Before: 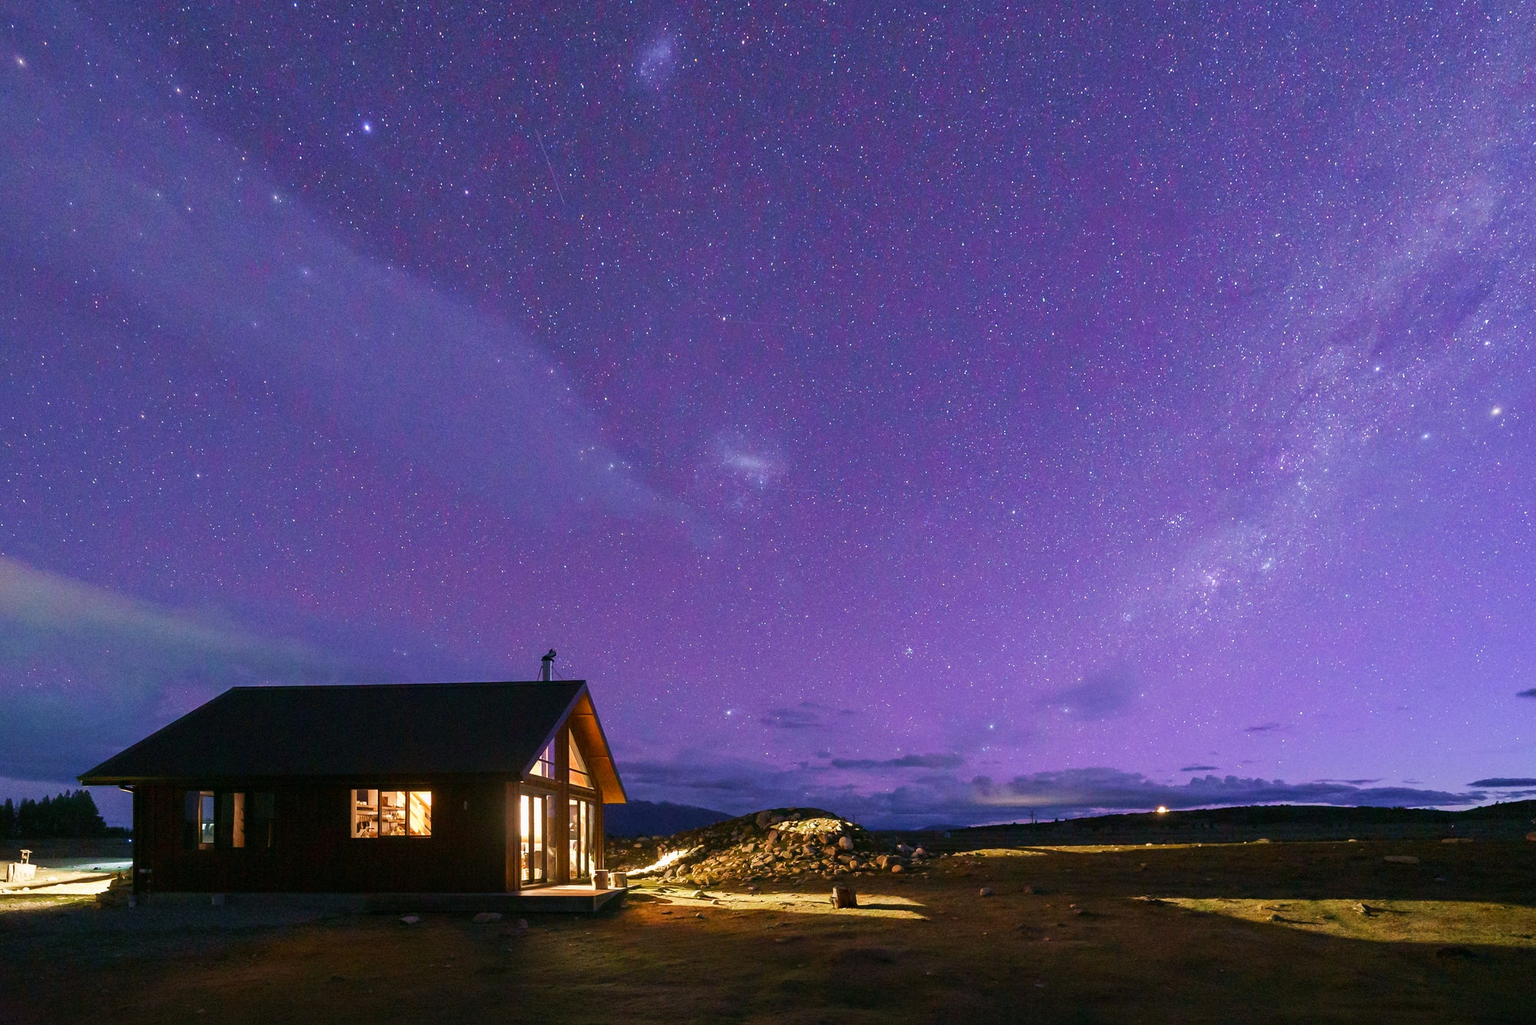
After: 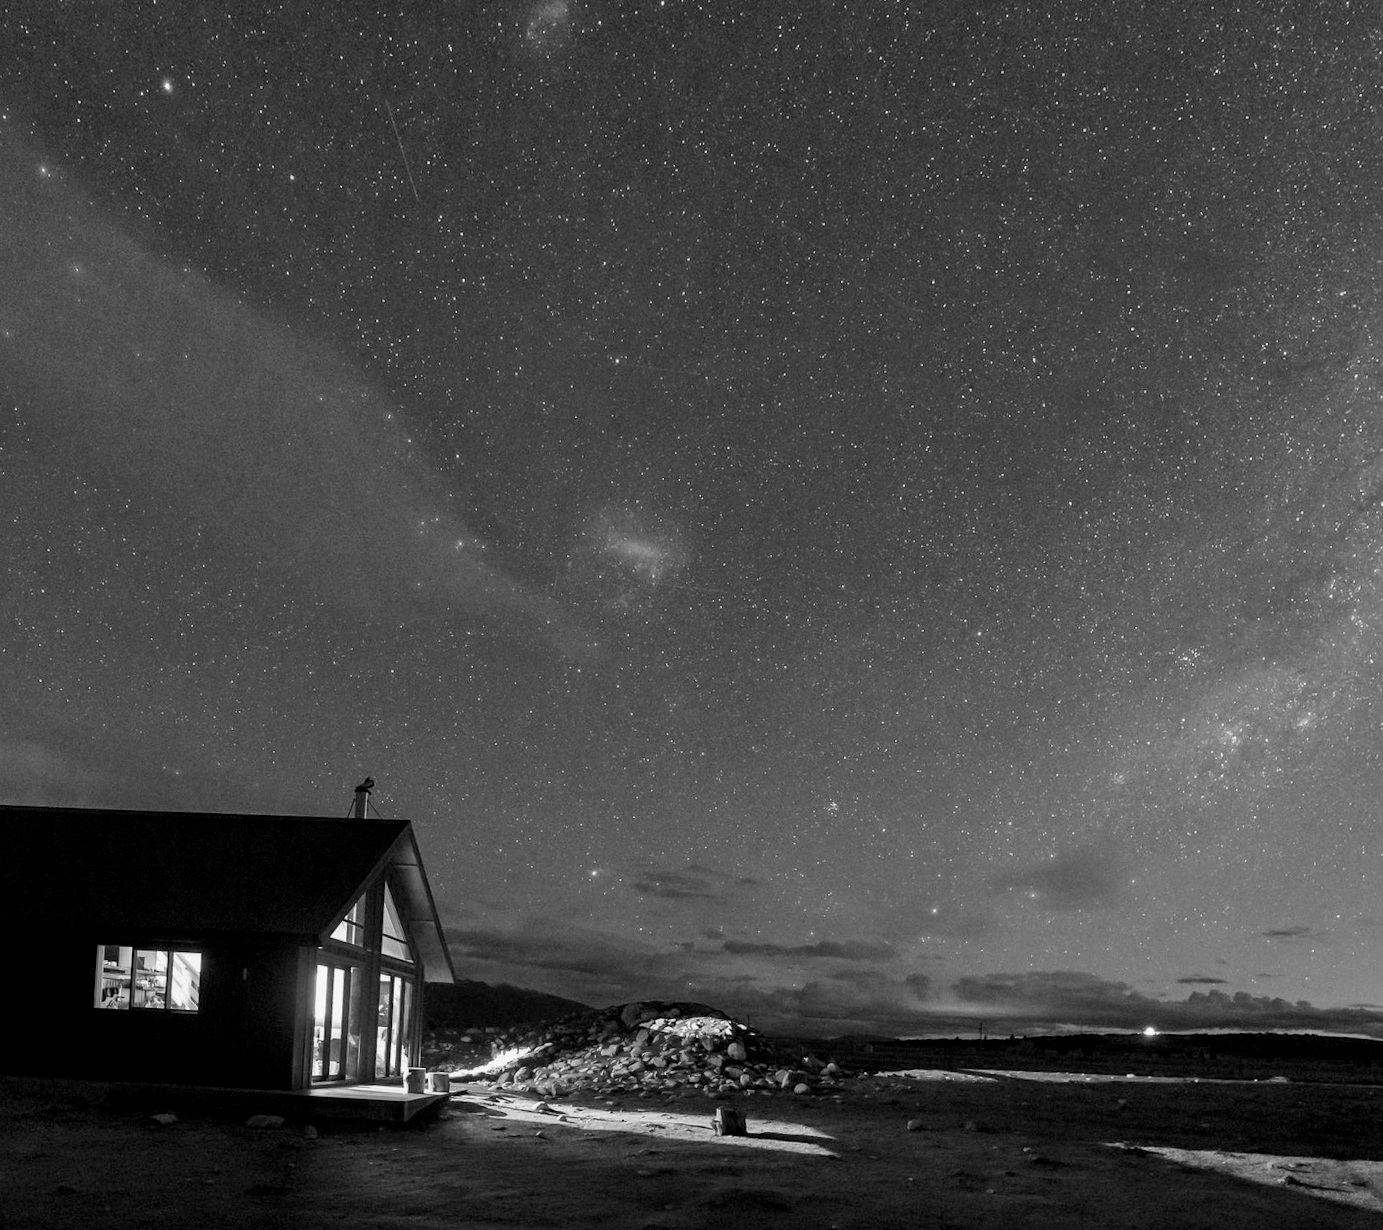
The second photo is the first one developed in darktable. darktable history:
monochrome: on, module defaults
crop and rotate: angle -3.27°, left 14.277%, top 0.028%, right 10.766%, bottom 0.028%
color balance rgb: shadows lift › chroma 3%, shadows lift › hue 240.84°, highlights gain › chroma 3%, highlights gain › hue 73.2°, global offset › luminance -0.5%, perceptual saturation grading › global saturation 20%, perceptual saturation grading › highlights -25%, perceptual saturation grading › shadows 50%, global vibrance 25.26%
color correction: highlights a* -0.482, highlights b* 0.161, shadows a* 4.66, shadows b* 20.72
